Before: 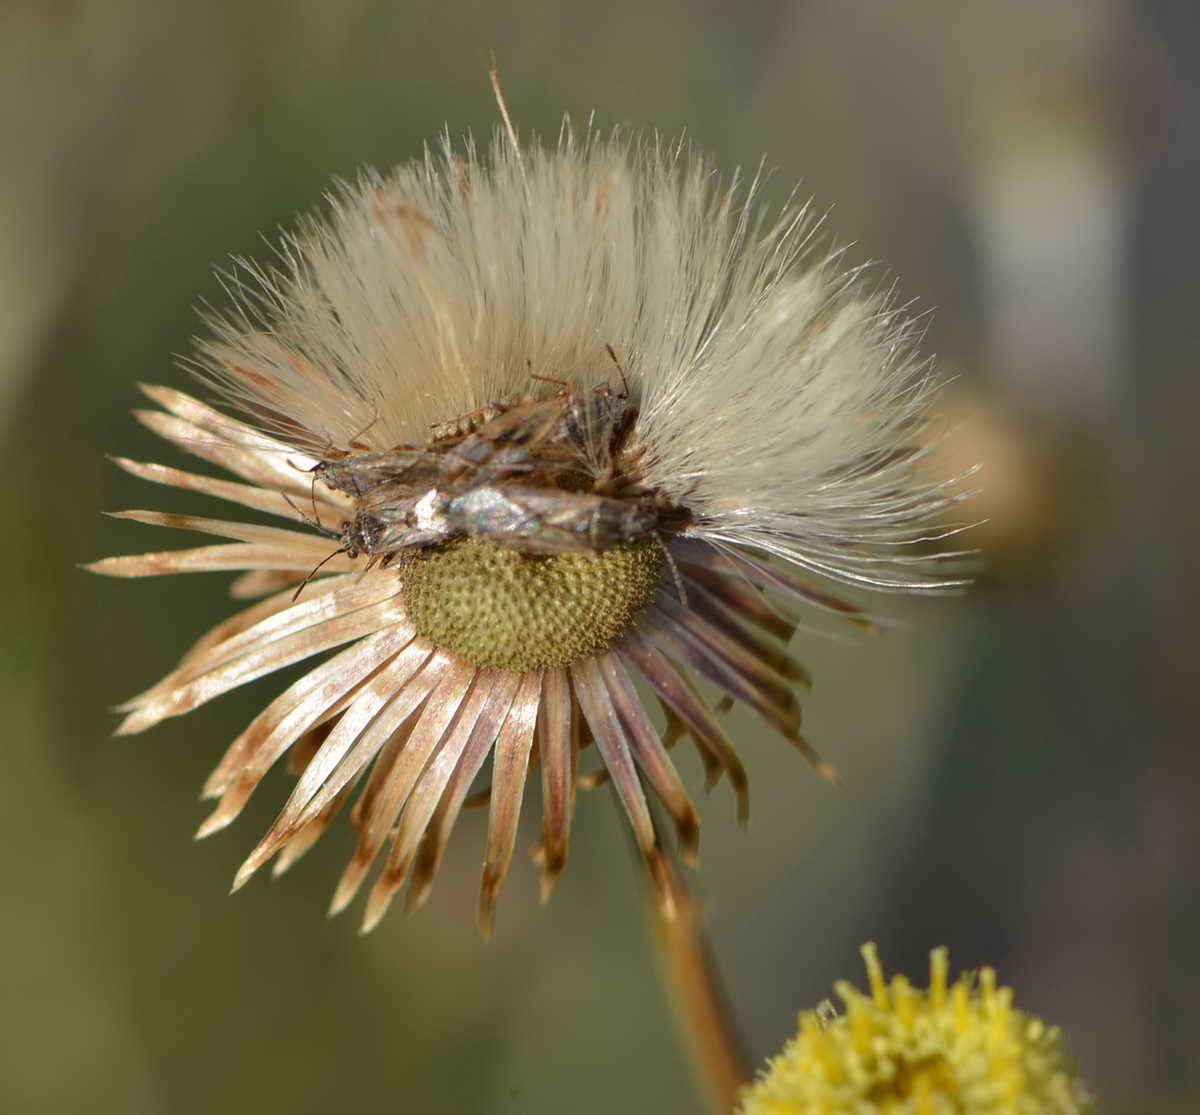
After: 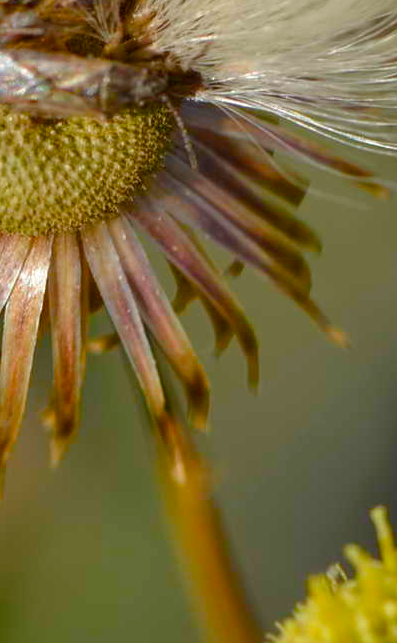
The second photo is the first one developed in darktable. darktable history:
crop: left 40.878%, top 39.176%, right 25.993%, bottom 3.081%
color balance rgb: perceptual saturation grading › global saturation 35%, perceptual saturation grading › highlights -30%, perceptual saturation grading › shadows 35%, perceptual brilliance grading › global brilliance 3%, perceptual brilliance grading › highlights -3%, perceptual brilliance grading › shadows 3%
